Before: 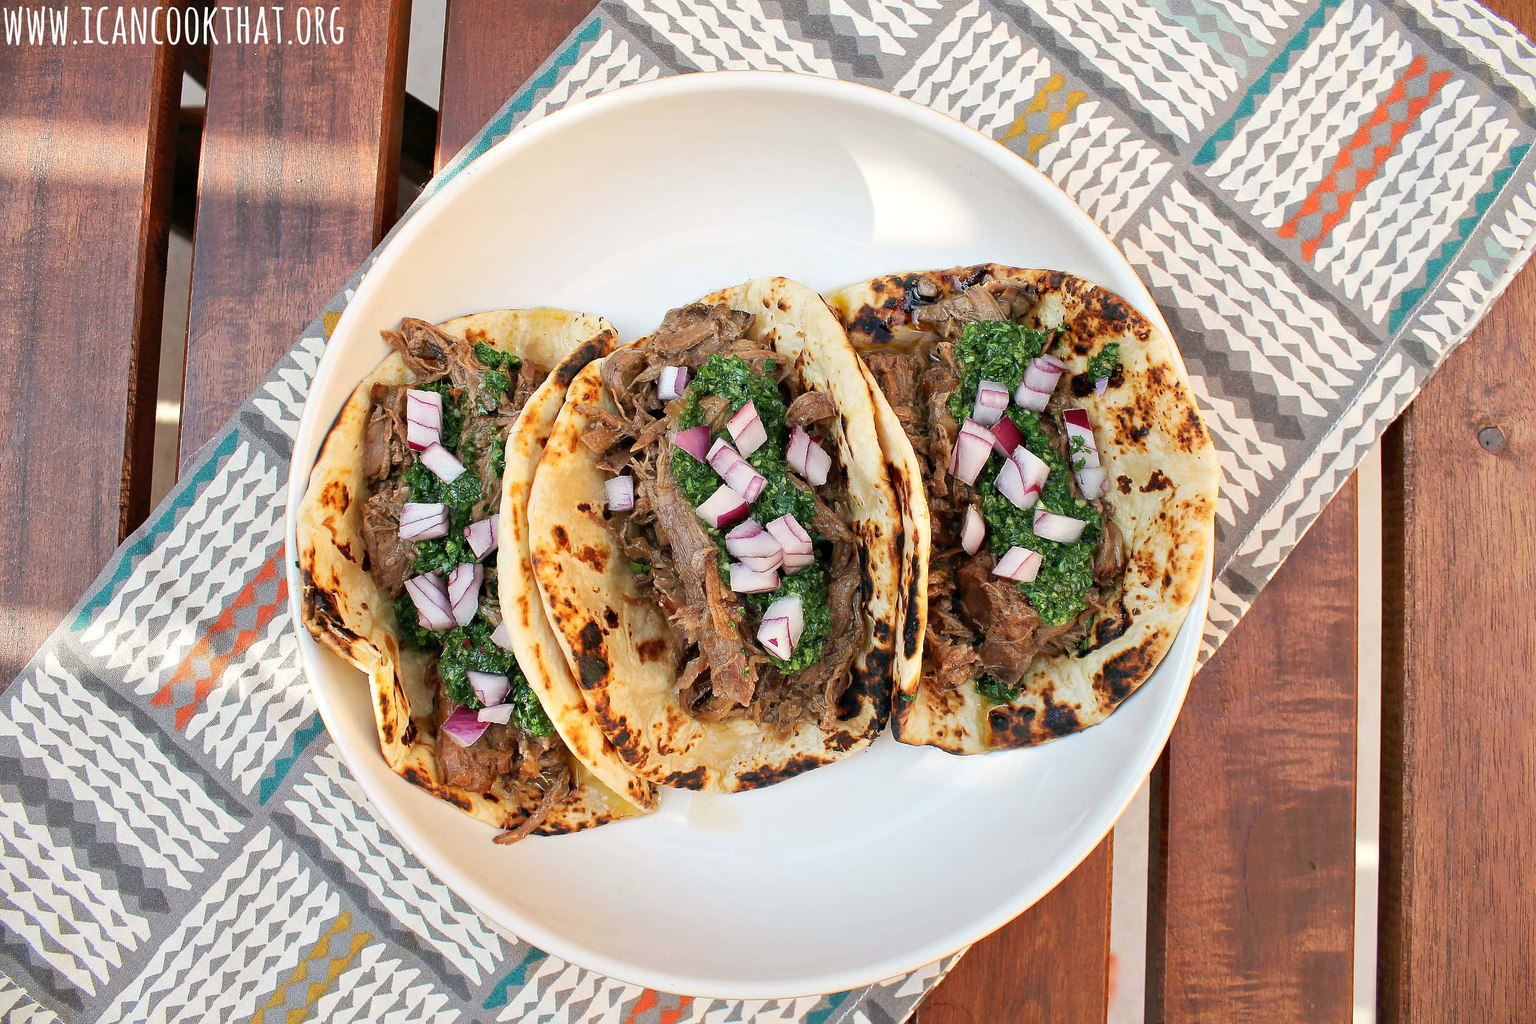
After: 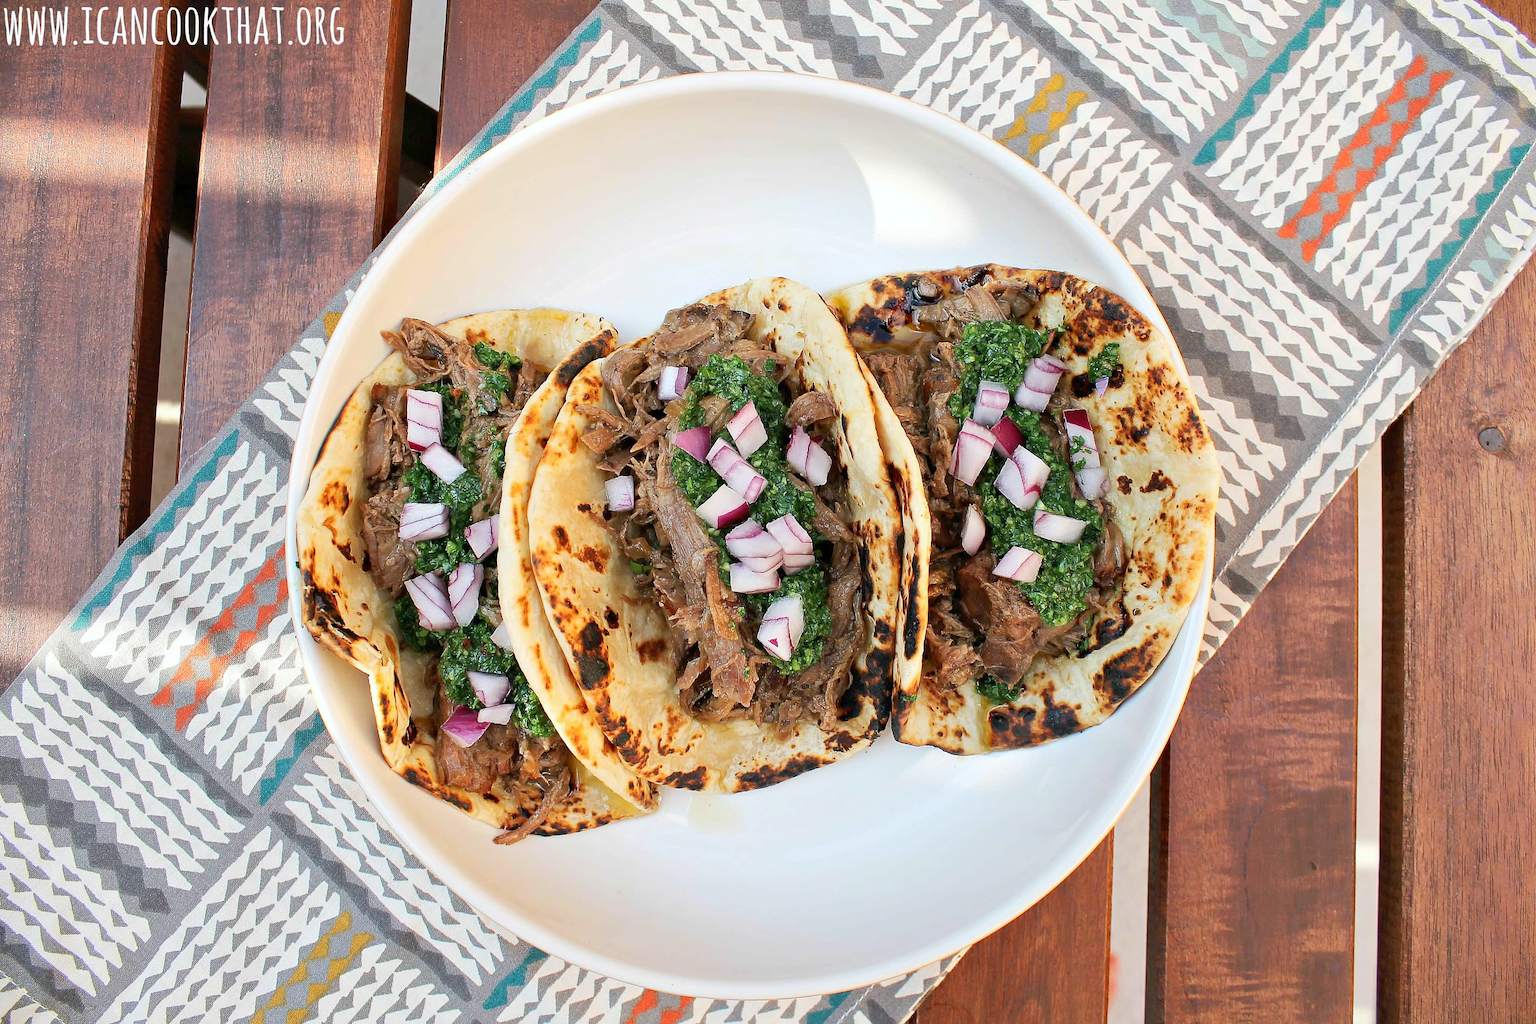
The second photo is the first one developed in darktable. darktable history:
white balance: red 0.982, blue 1.018
base curve: curves: ch0 [(0, 0) (0.472, 0.508) (1, 1)]
